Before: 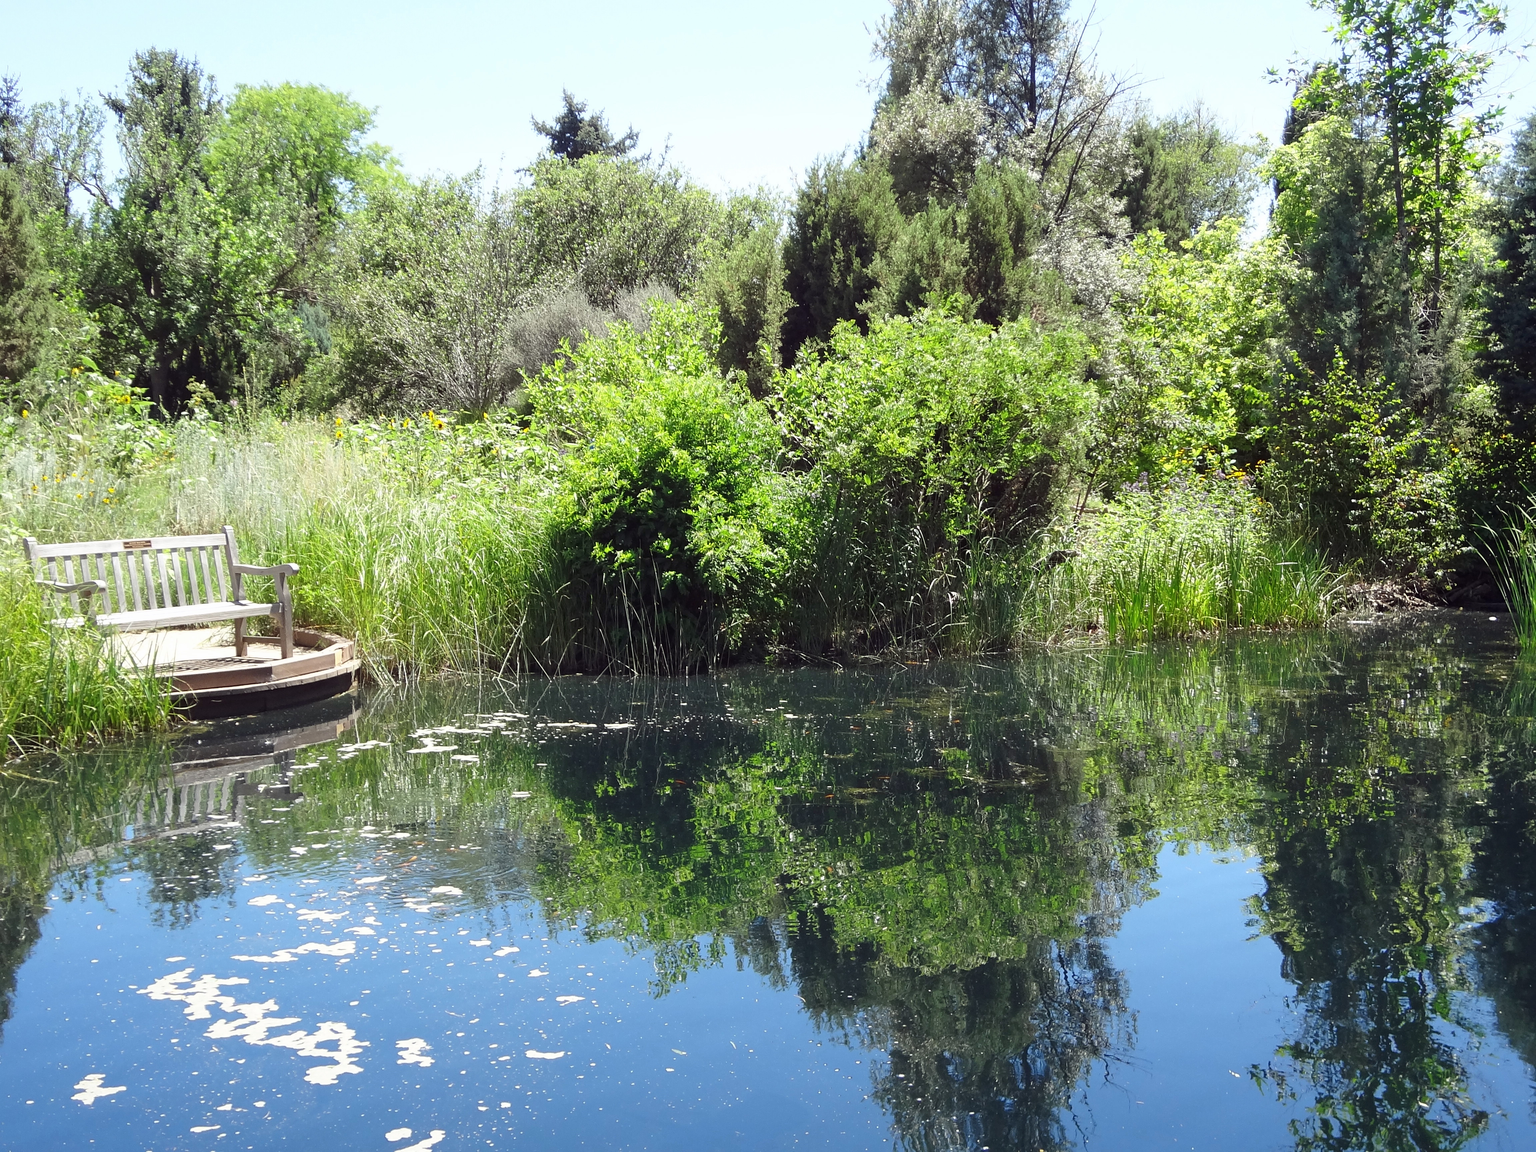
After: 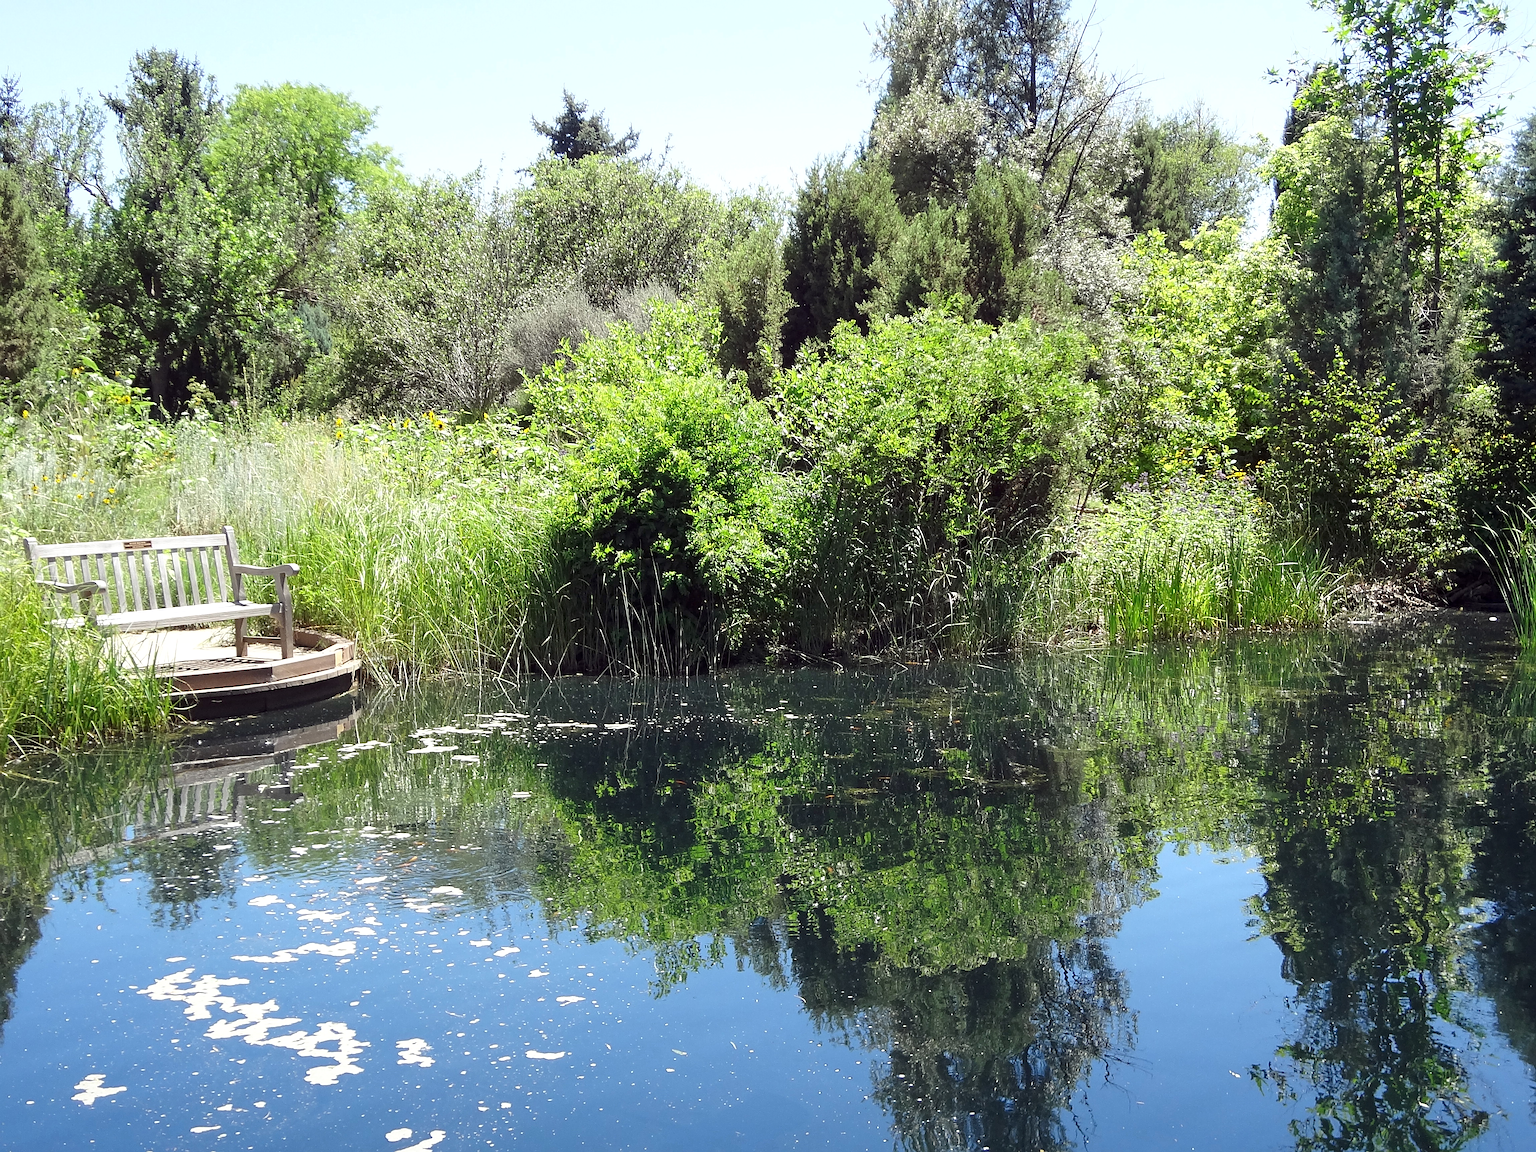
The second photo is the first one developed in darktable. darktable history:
local contrast: highlights 102%, shadows 102%, detail 119%, midtone range 0.2
sharpen: on, module defaults
